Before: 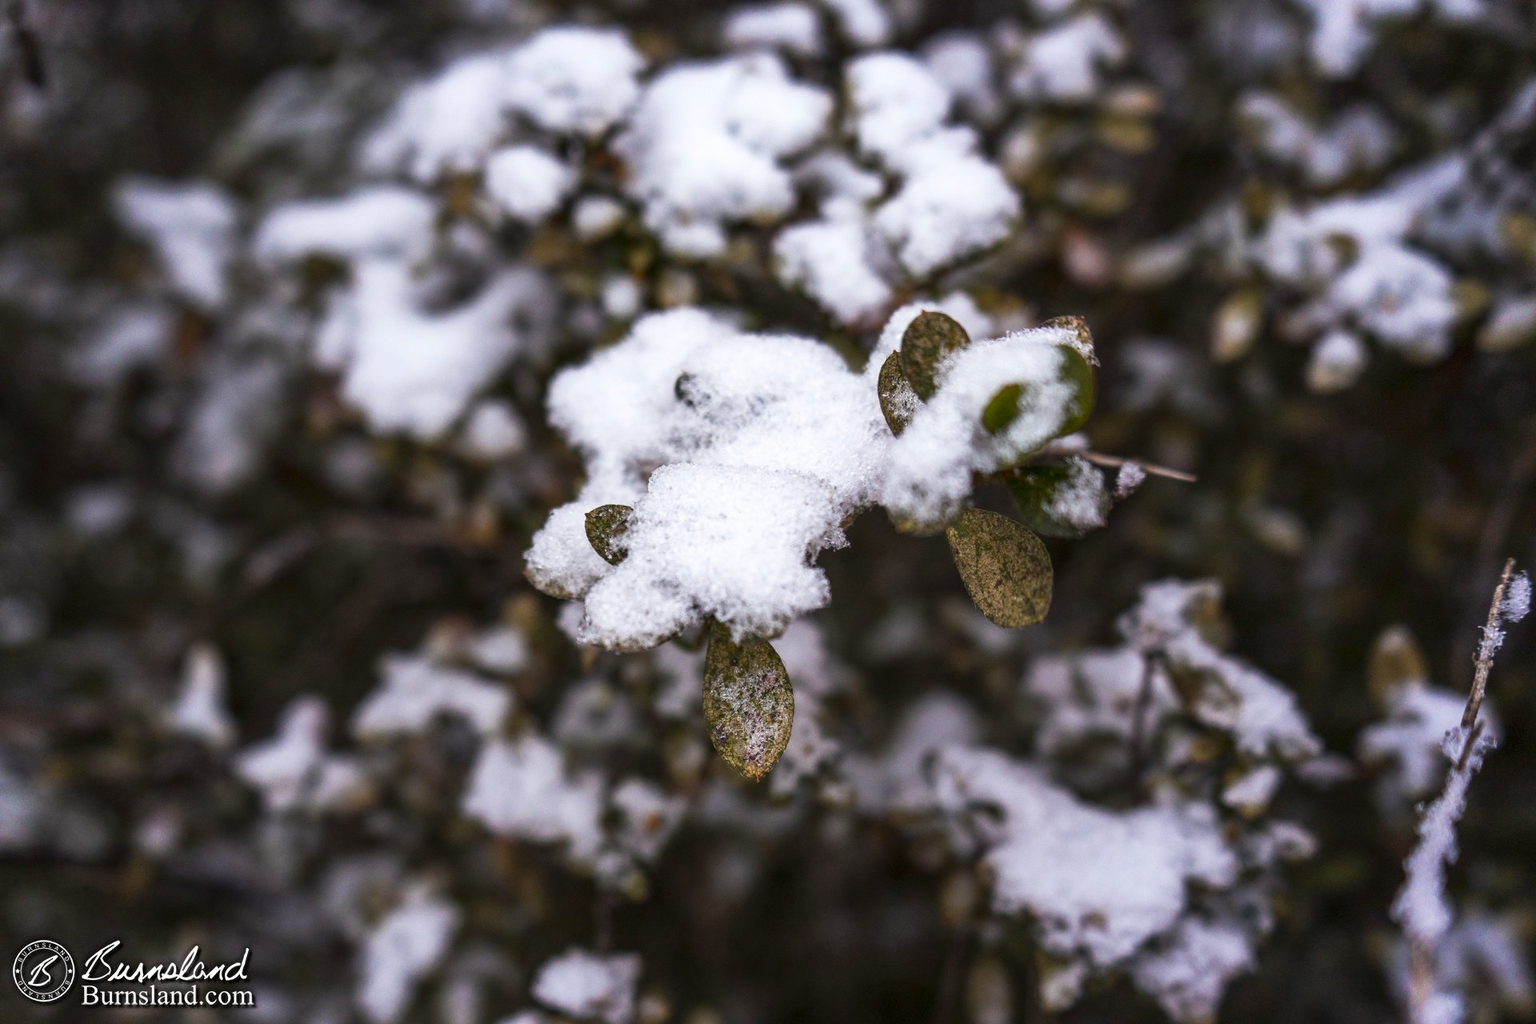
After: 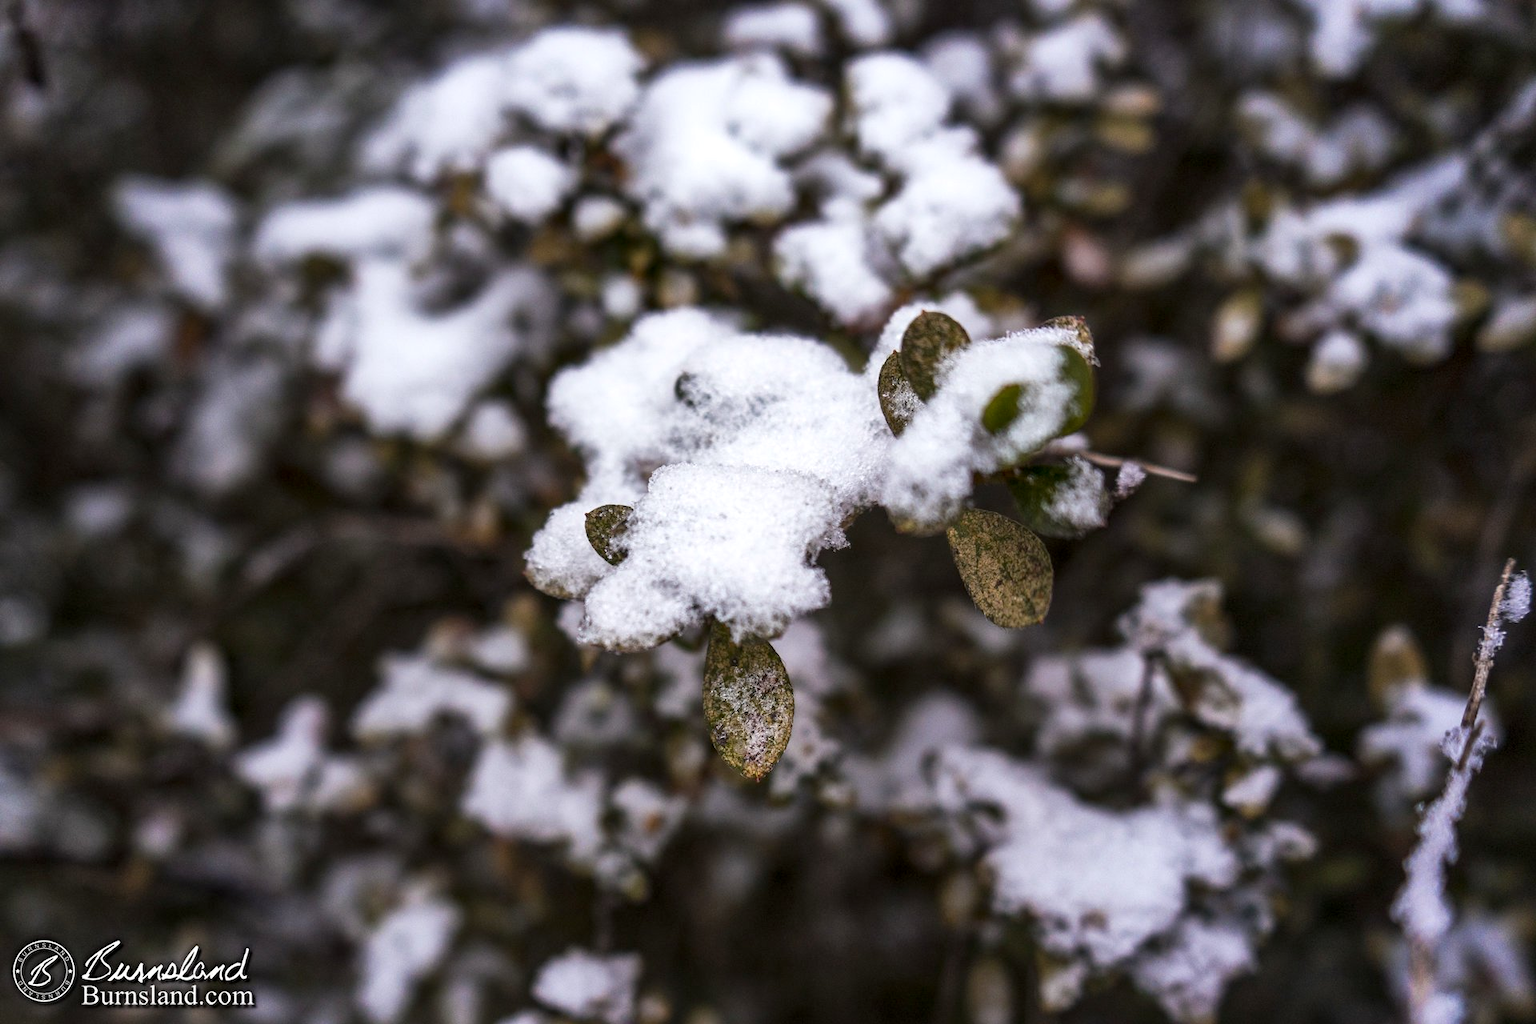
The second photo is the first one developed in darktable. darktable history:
local contrast: mode bilateral grid, contrast 20, coarseness 49, detail 129%, midtone range 0.2
